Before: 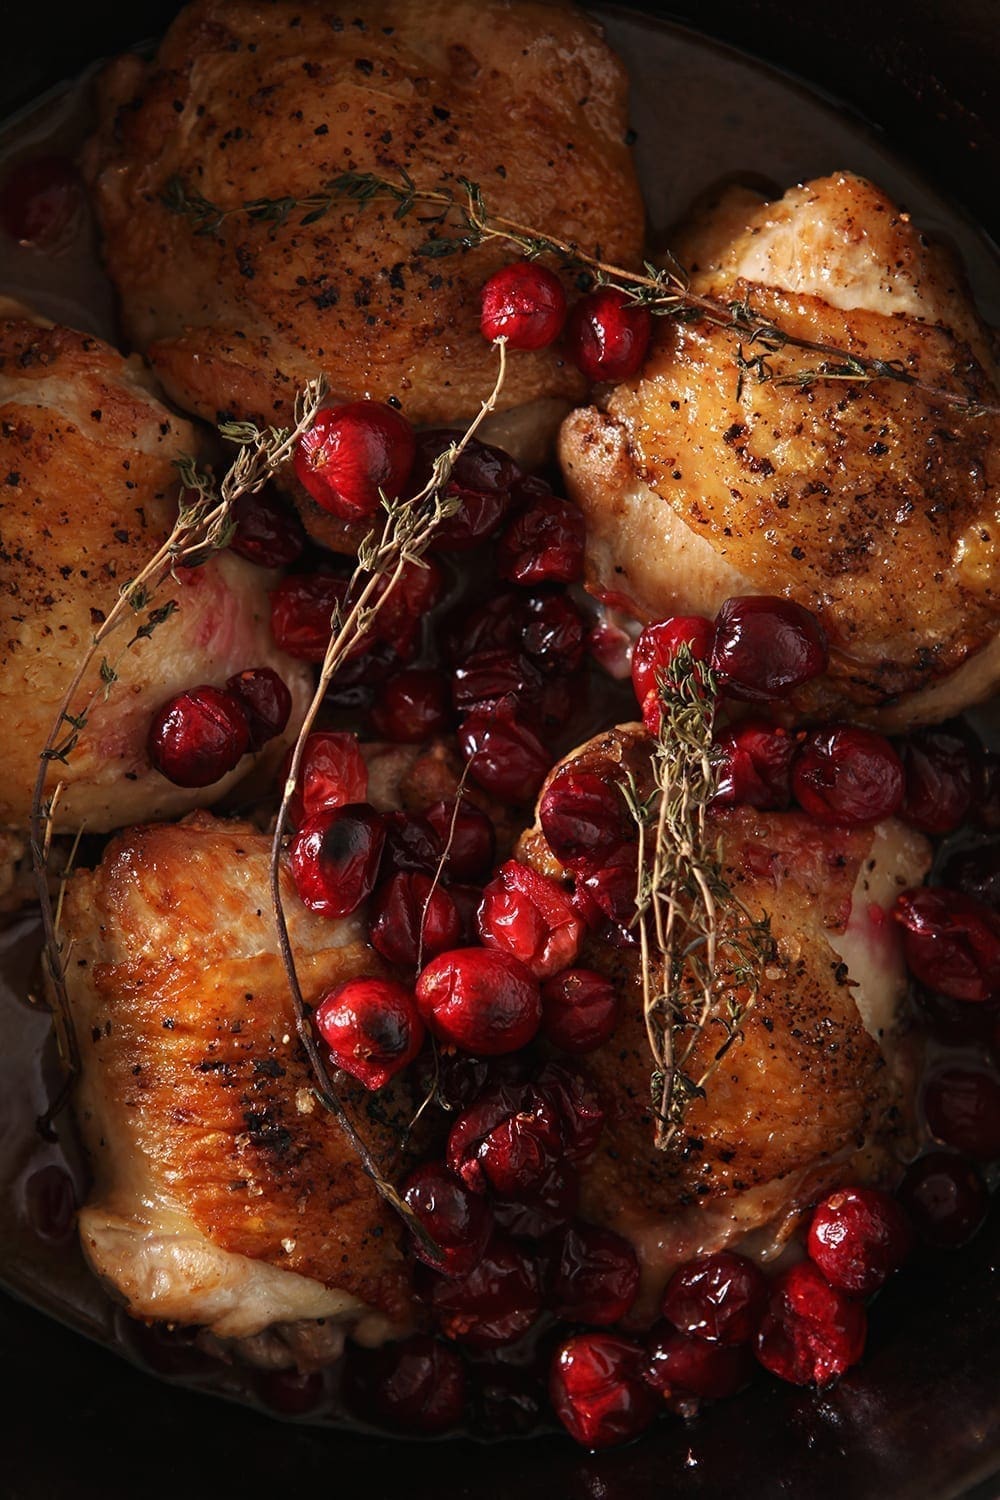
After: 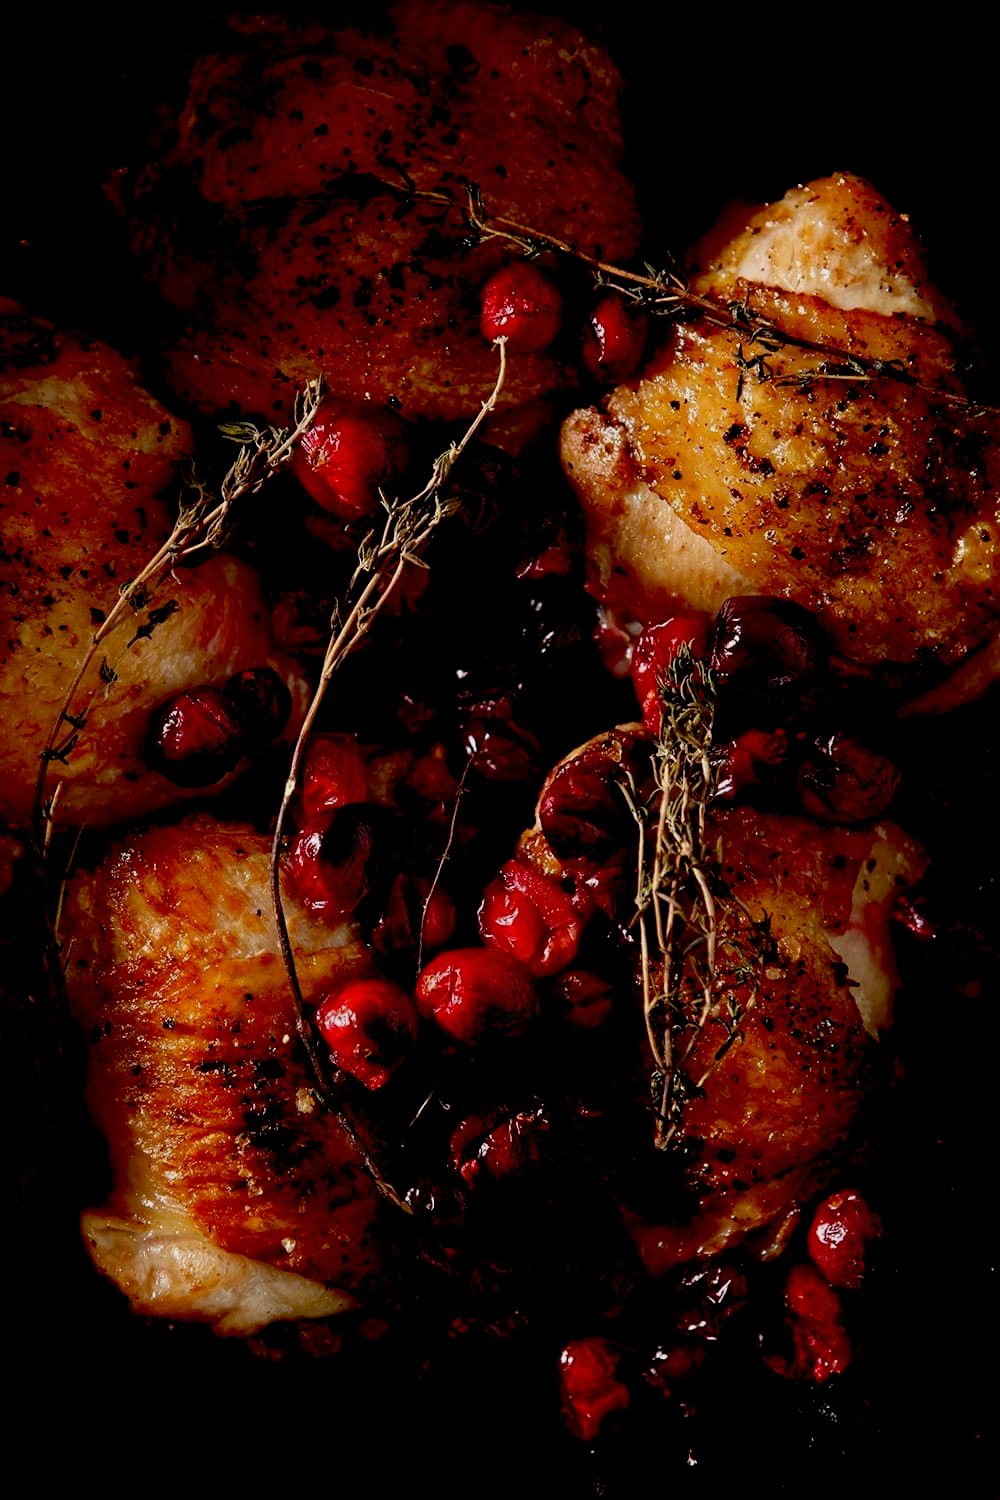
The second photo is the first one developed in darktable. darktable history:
exposure: black level correction 0.044, exposure -0.231 EV, compensate highlight preservation false
